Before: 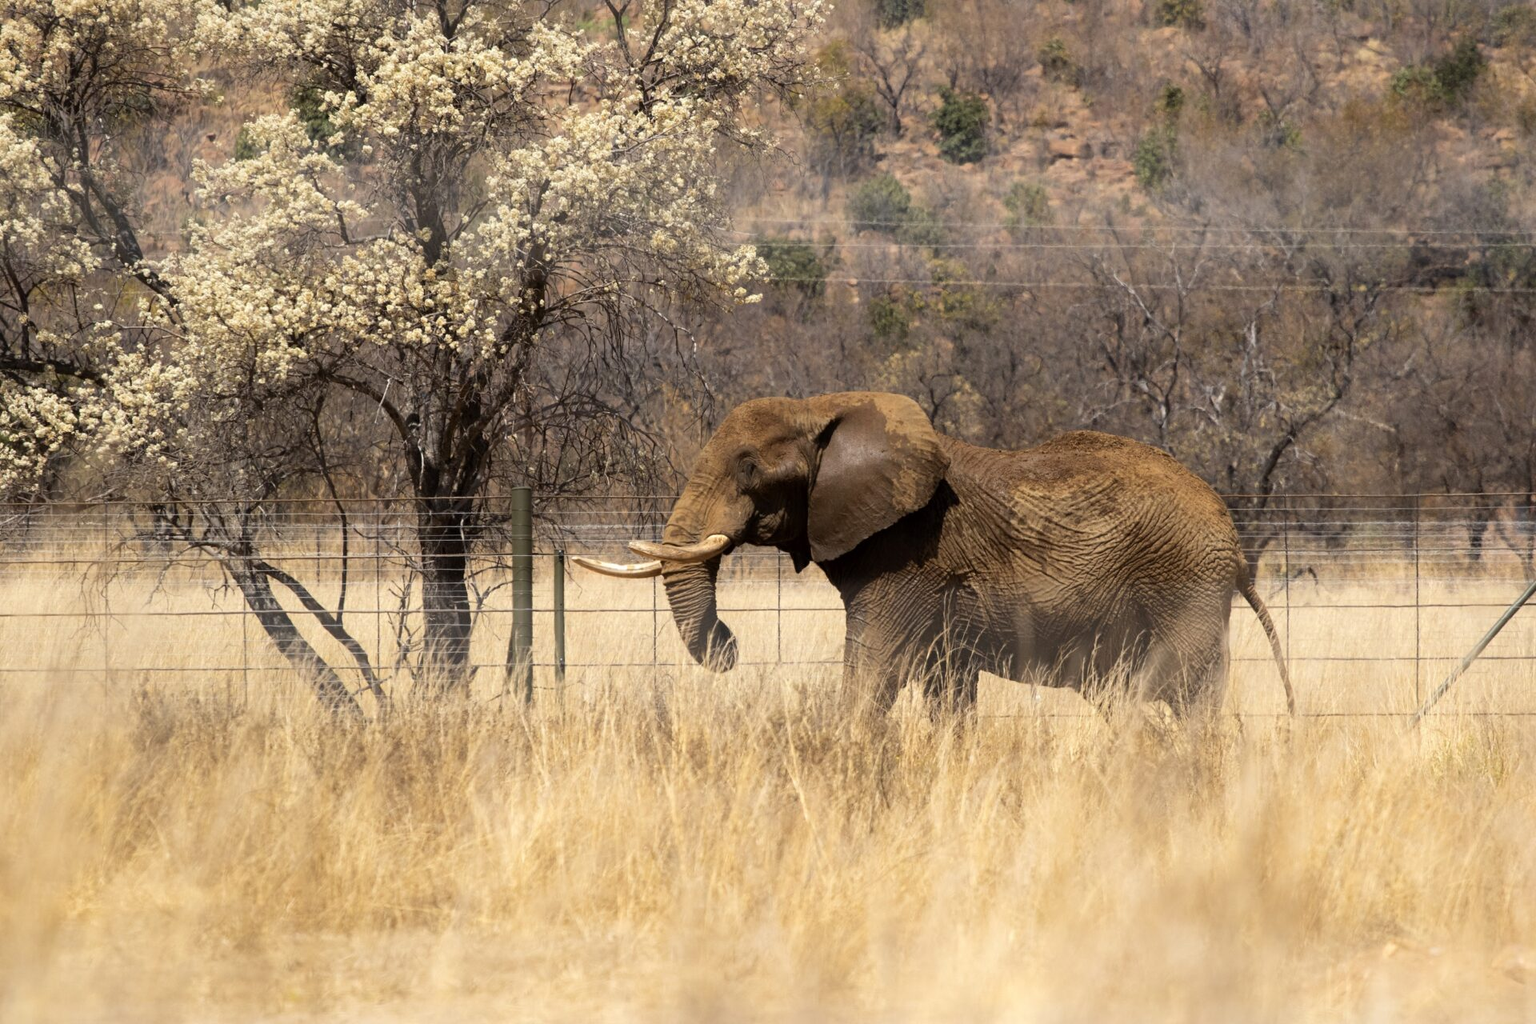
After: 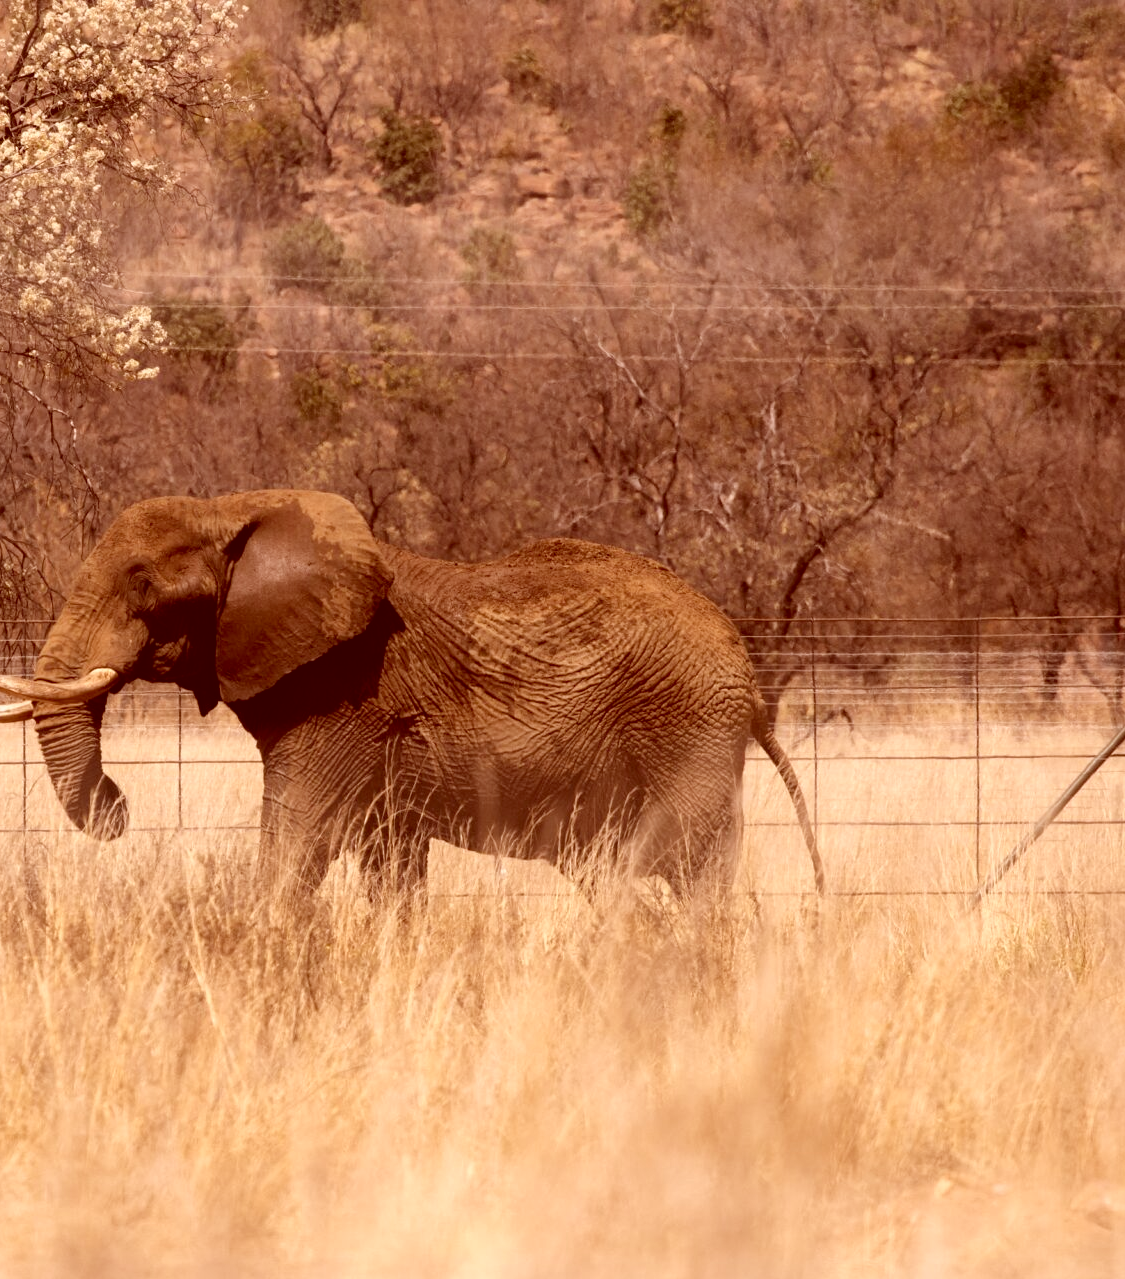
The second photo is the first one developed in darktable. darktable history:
color correction: highlights a* 9.03, highlights b* 8.71, shadows a* 40, shadows b* 40, saturation 0.8
crop: left 41.402%
local contrast: mode bilateral grid, contrast 10, coarseness 25, detail 115%, midtone range 0.2
